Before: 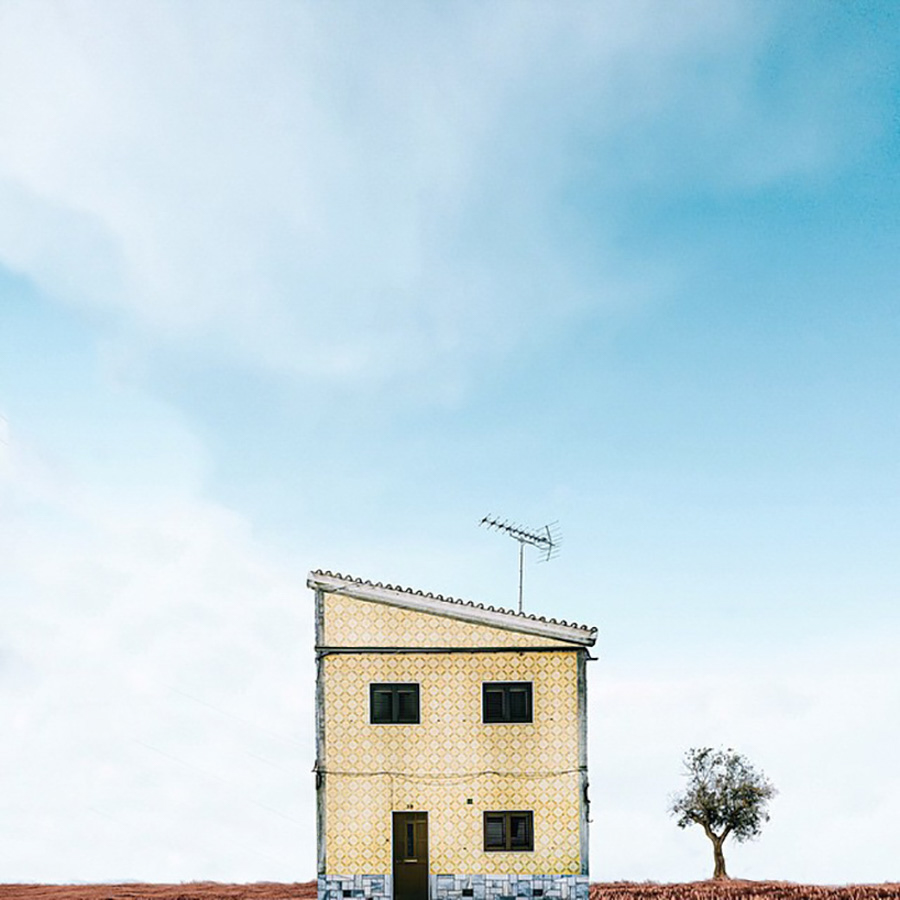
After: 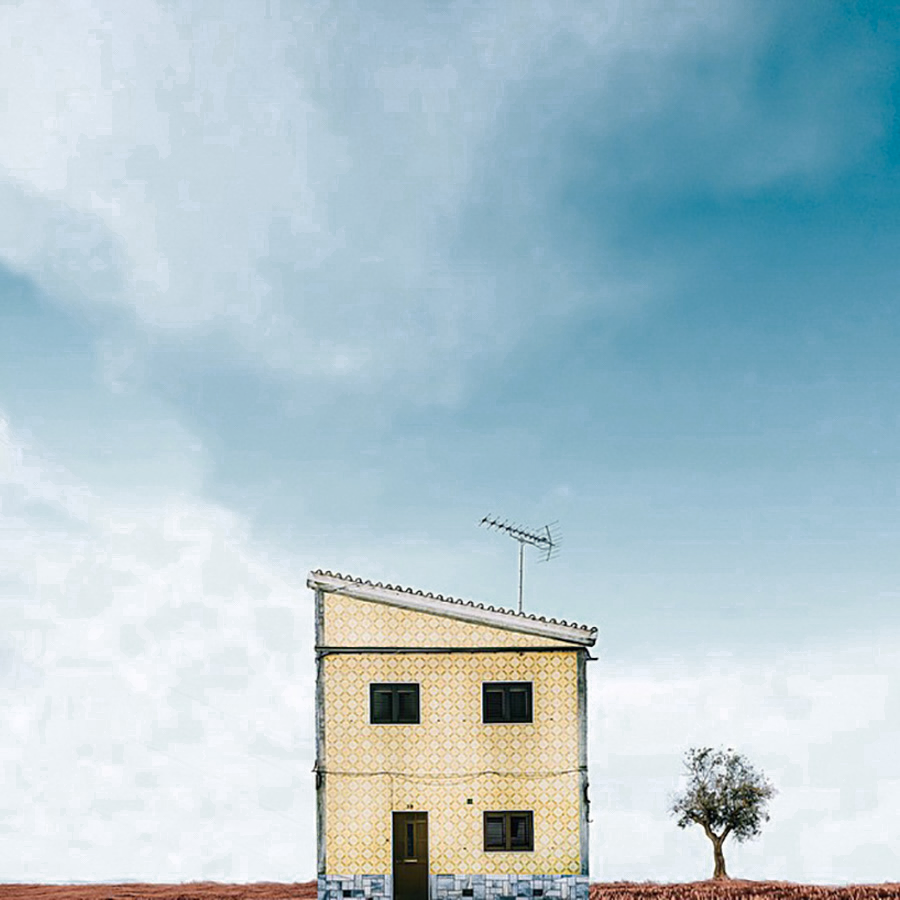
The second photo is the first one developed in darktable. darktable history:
color zones: curves: ch0 [(0.25, 0.5) (0.636, 0.25) (0.75, 0.5)]
